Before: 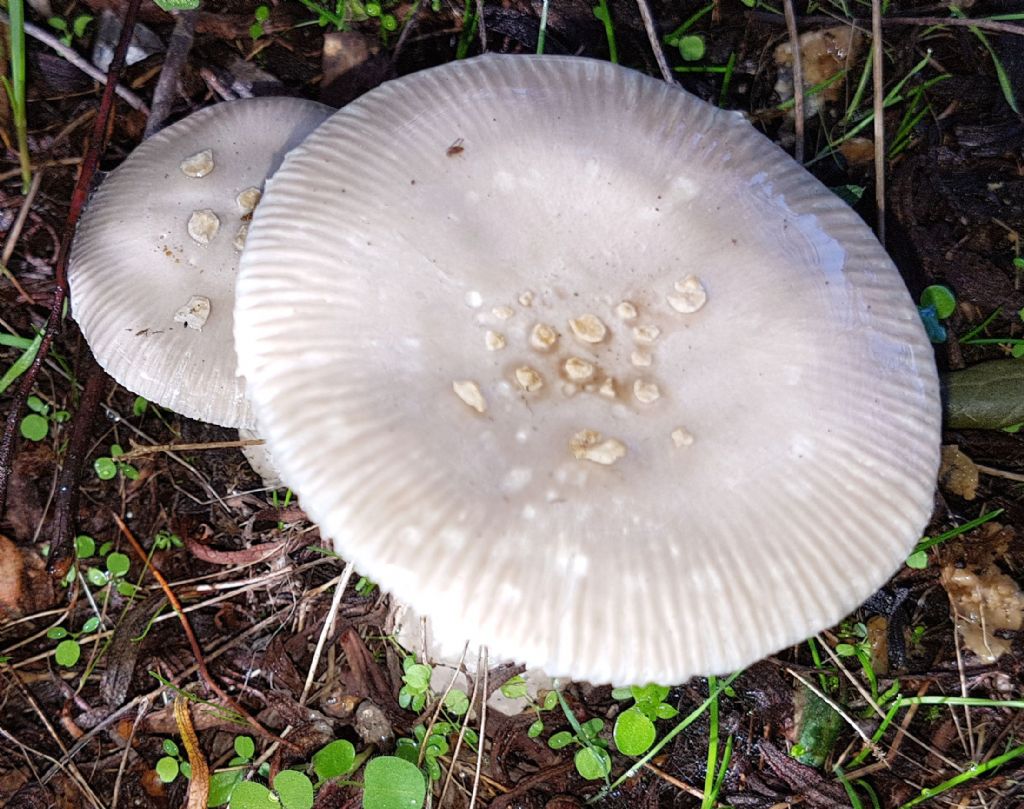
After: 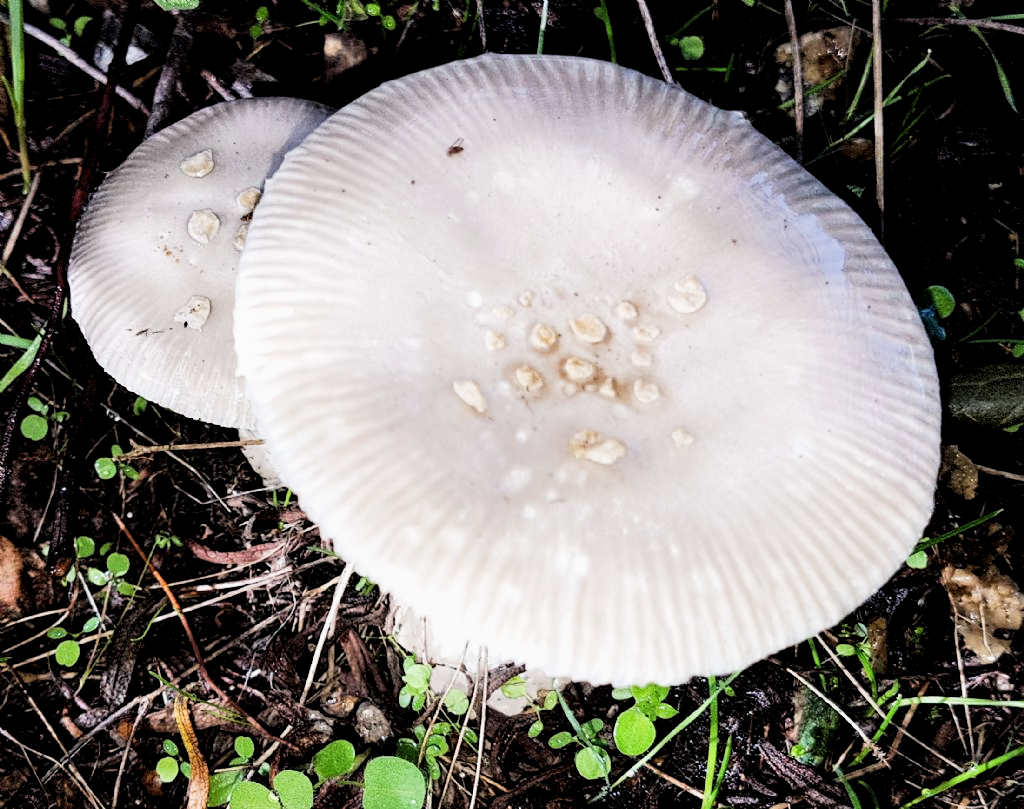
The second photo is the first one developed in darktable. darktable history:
tone equalizer: -8 EV -0.75 EV, -7 EV -0.7 EV, -6 EV -0.6 EV, -5 EV -0.4 EV, -3 EV 0.4 EV, -2 EV 0.6 EV, -1 EV 0.7 EV, +0 EV 0.75 EV, edges refinement/feathering 500, mask exposure compensation -1.57 EV, preserve details no
local contrast: highlights 100%, shadows 100%, detail 120%, midtone range 0.2
filmic rgb: black relative exposure -5 EV, hardness 2.88, contrast 1.3, highlights saturation mix -30%
